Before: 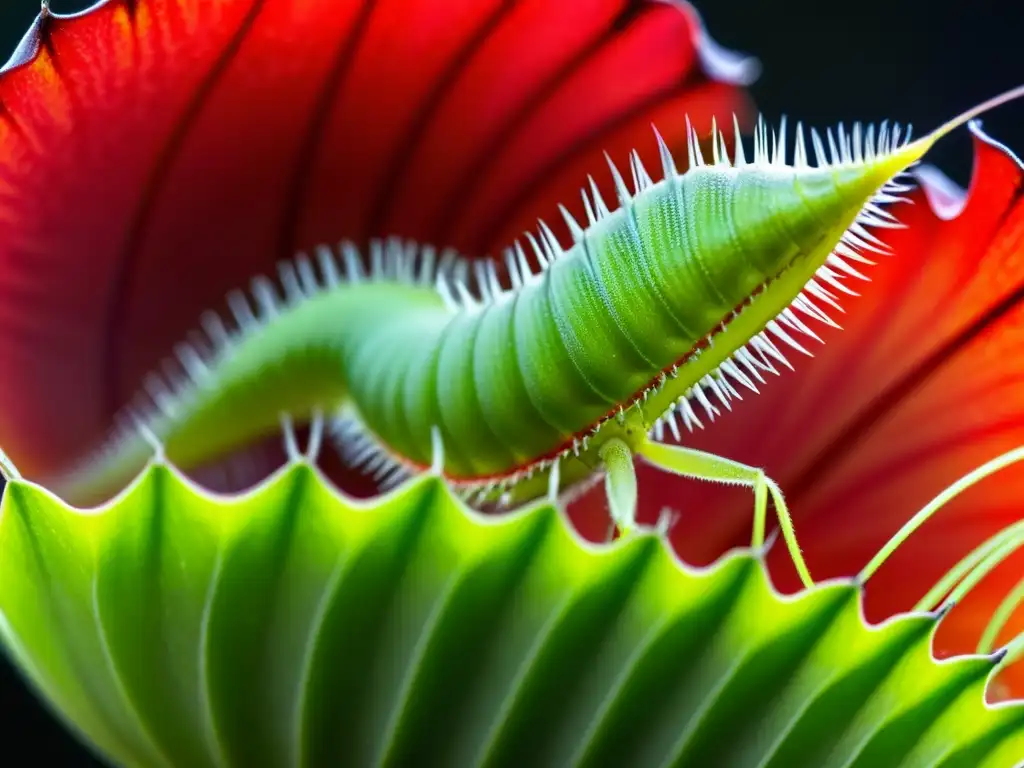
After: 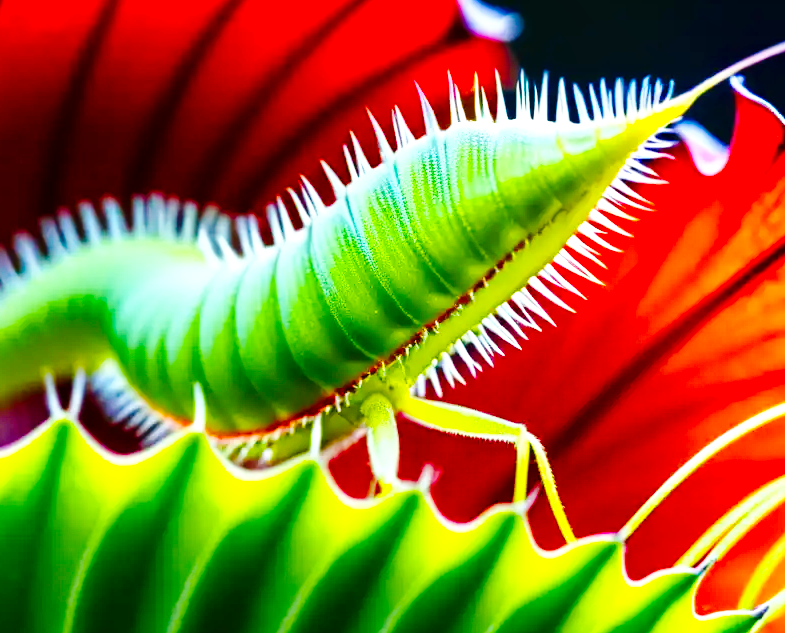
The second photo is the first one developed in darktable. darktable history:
crop: left 23.314%, top 5.843%, bottom 11.632%
base curve: curves: ch0 [(0, 0) (0.036, 0.025) (0.121, 0.166) (0.206, 0.329) (0.605, 0.79) (1, 1)], preserve colors none
local contrast: mode bilateral grid, contrast 20, coarseness 49, detail 119%, midtone range 0.2
color balance rgb: linear chroma grading › global chroma 25.438%, perceptual saturation grading › global saturation 20%, perceptual saturation grading › highlights -14.454%, perceptual saturation grading › shadows 49.411%, global vibrance 14.648%
exposure: black level correction 0, exposure 0.499 EV, compensate highlight preservation false
